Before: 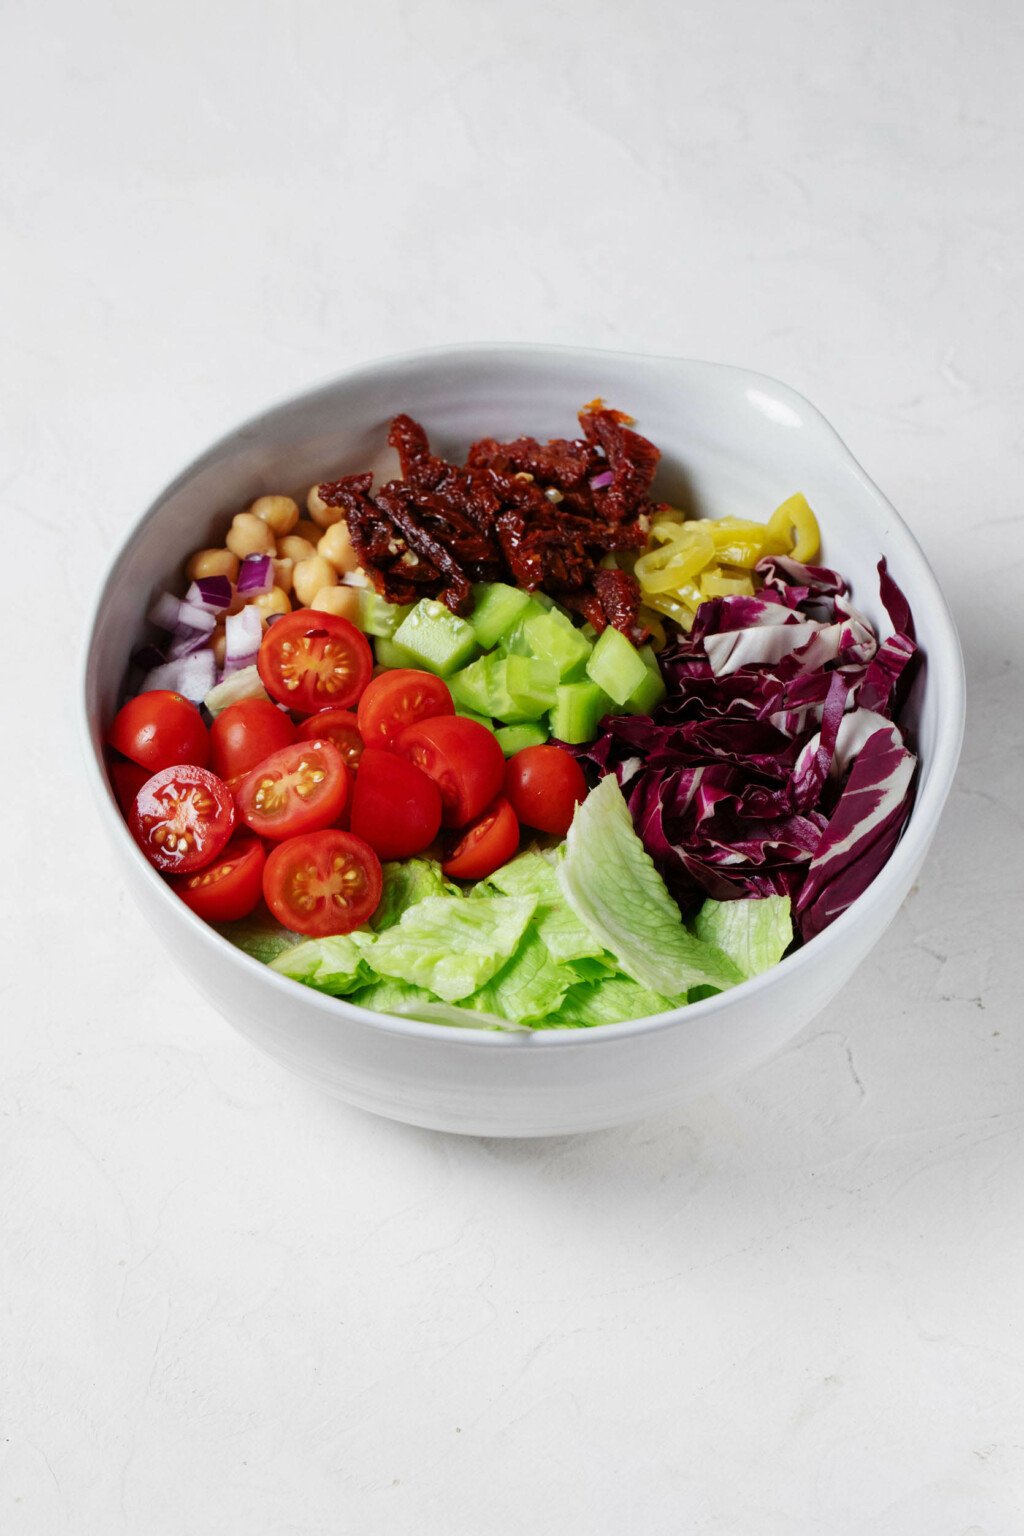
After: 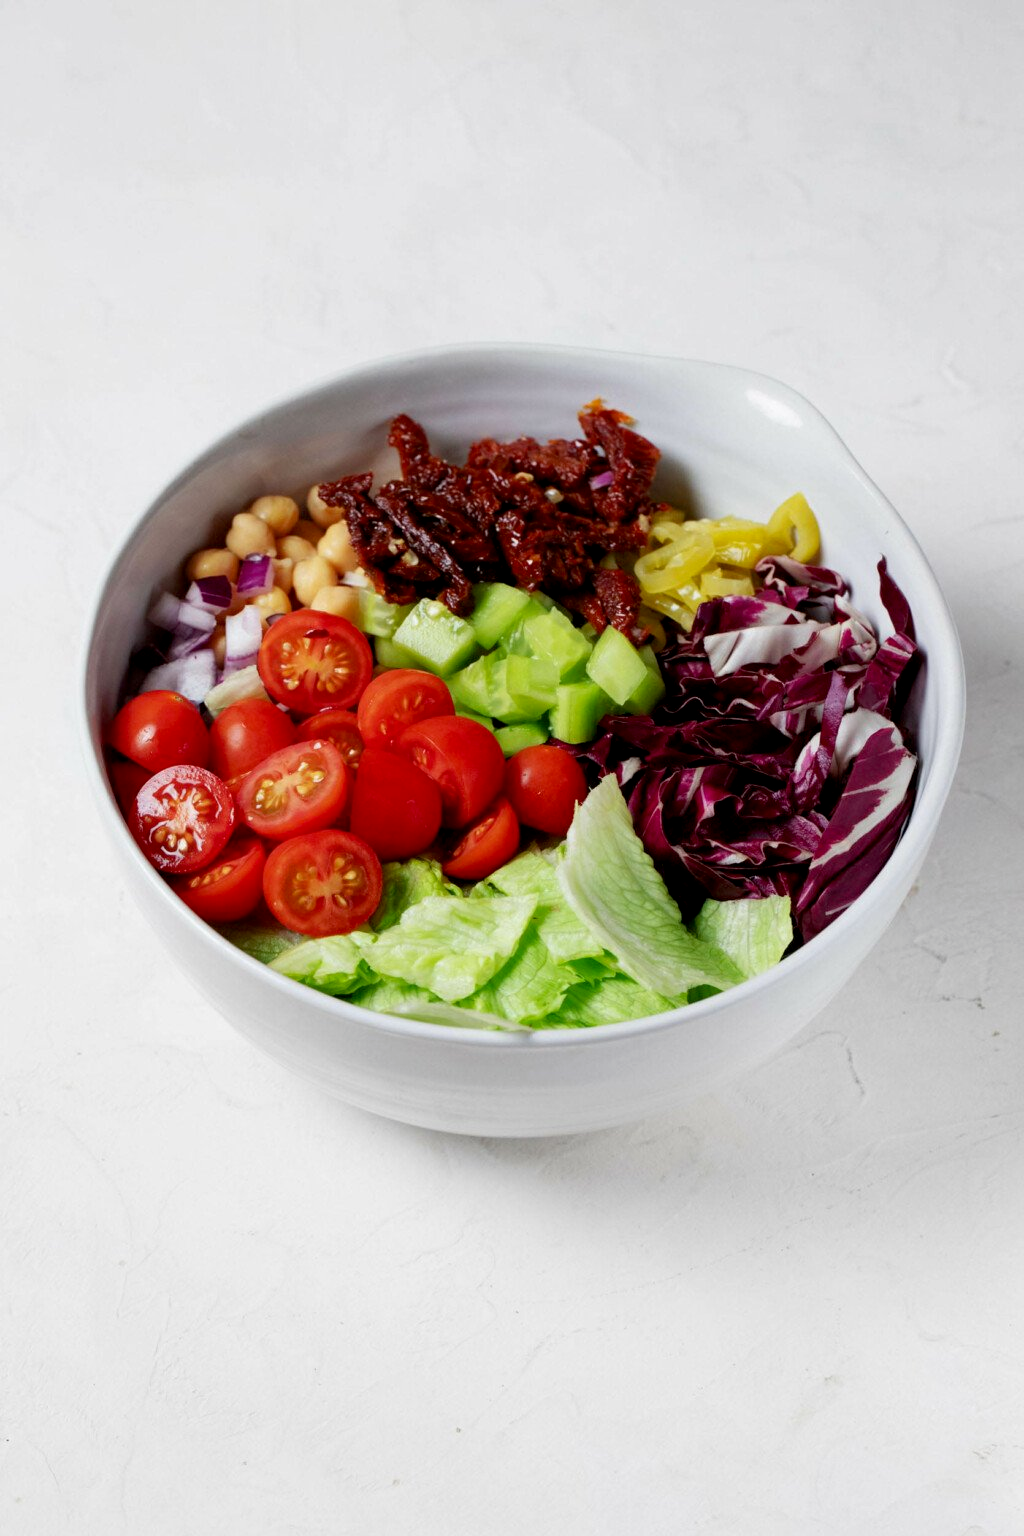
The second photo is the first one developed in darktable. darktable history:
exposure: black level correction 0.005, exposure 0.016 EV, compensate exposure bias true, compensate highlight preservation false
color correction: highlights b* -0.039
